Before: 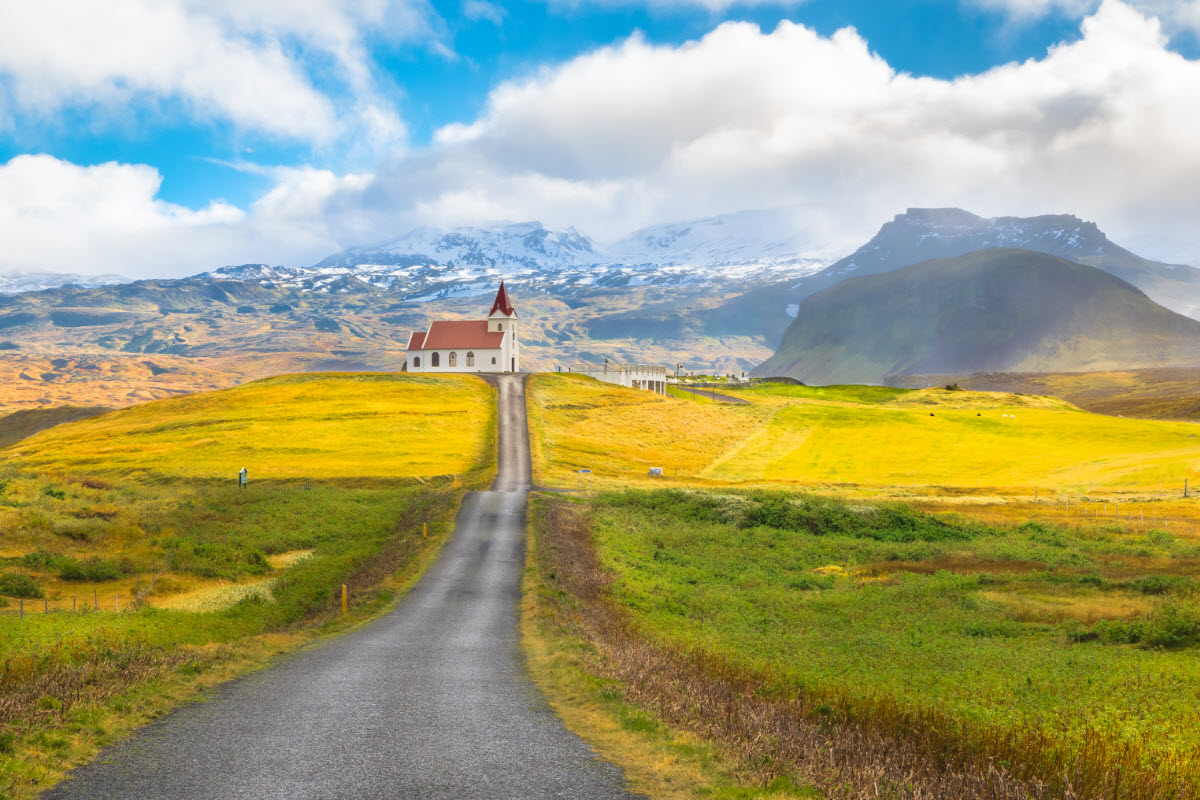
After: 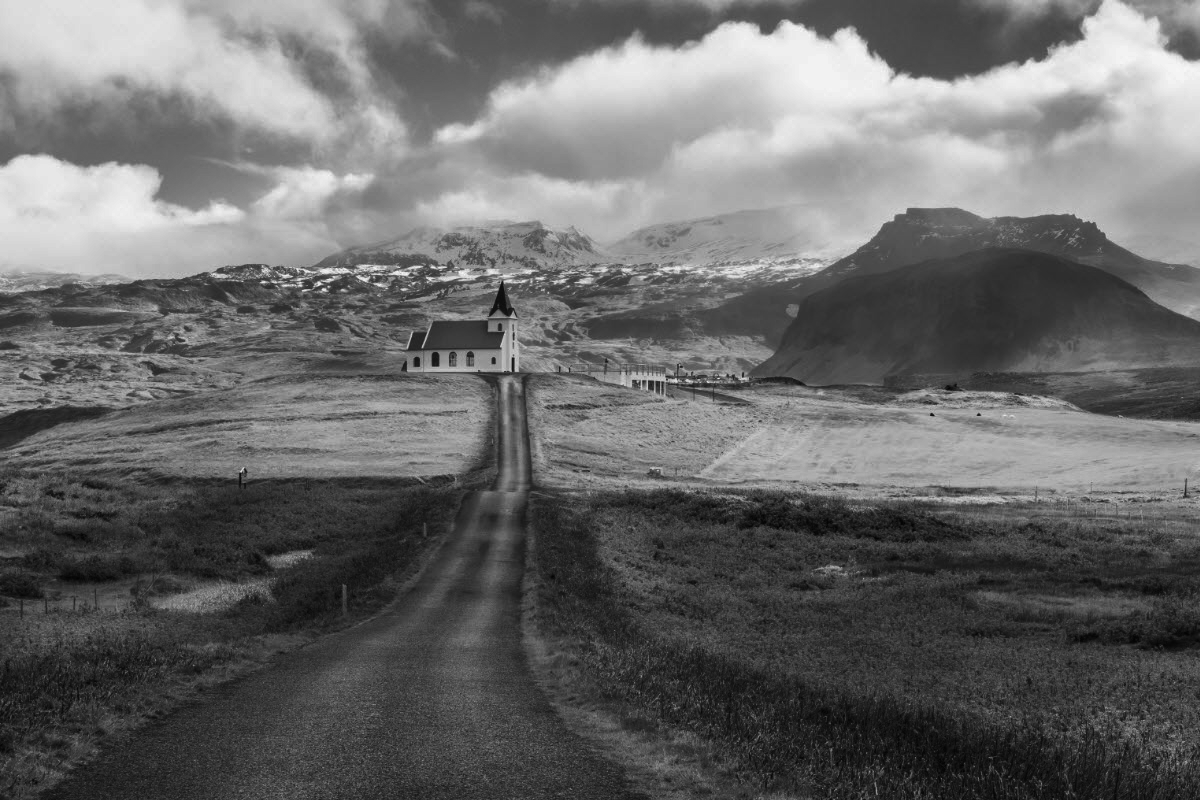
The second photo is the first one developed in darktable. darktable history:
velvia: strength 45%
color zones: curves: ch0 [(0, 0.558) (0.143, 0.548) (0.286, 0.447) (0.429, 0.259) (0.571, 0.5) (0.714, 0.5) (0.857, 0.593) (1, 0.558)]; ch1 [(0, 0.543) (0.01, 0.544) (0.12, 0.492) (0.248, 0.458) (0.5, 0.534) (0.748, 0.5) (0.99, 0.469) (1, 0.543)]; ch2 [(0, 0.507) (0.143, 0.522) (0.286, 0.505) (0.429, 0.5) (0.571, 0.5) (0.714, 0.5) (0.857, 0.5) (1, 0.507)]
contrast brightness saturation: contrast -0.03, brightness -0.59, saturation -1
